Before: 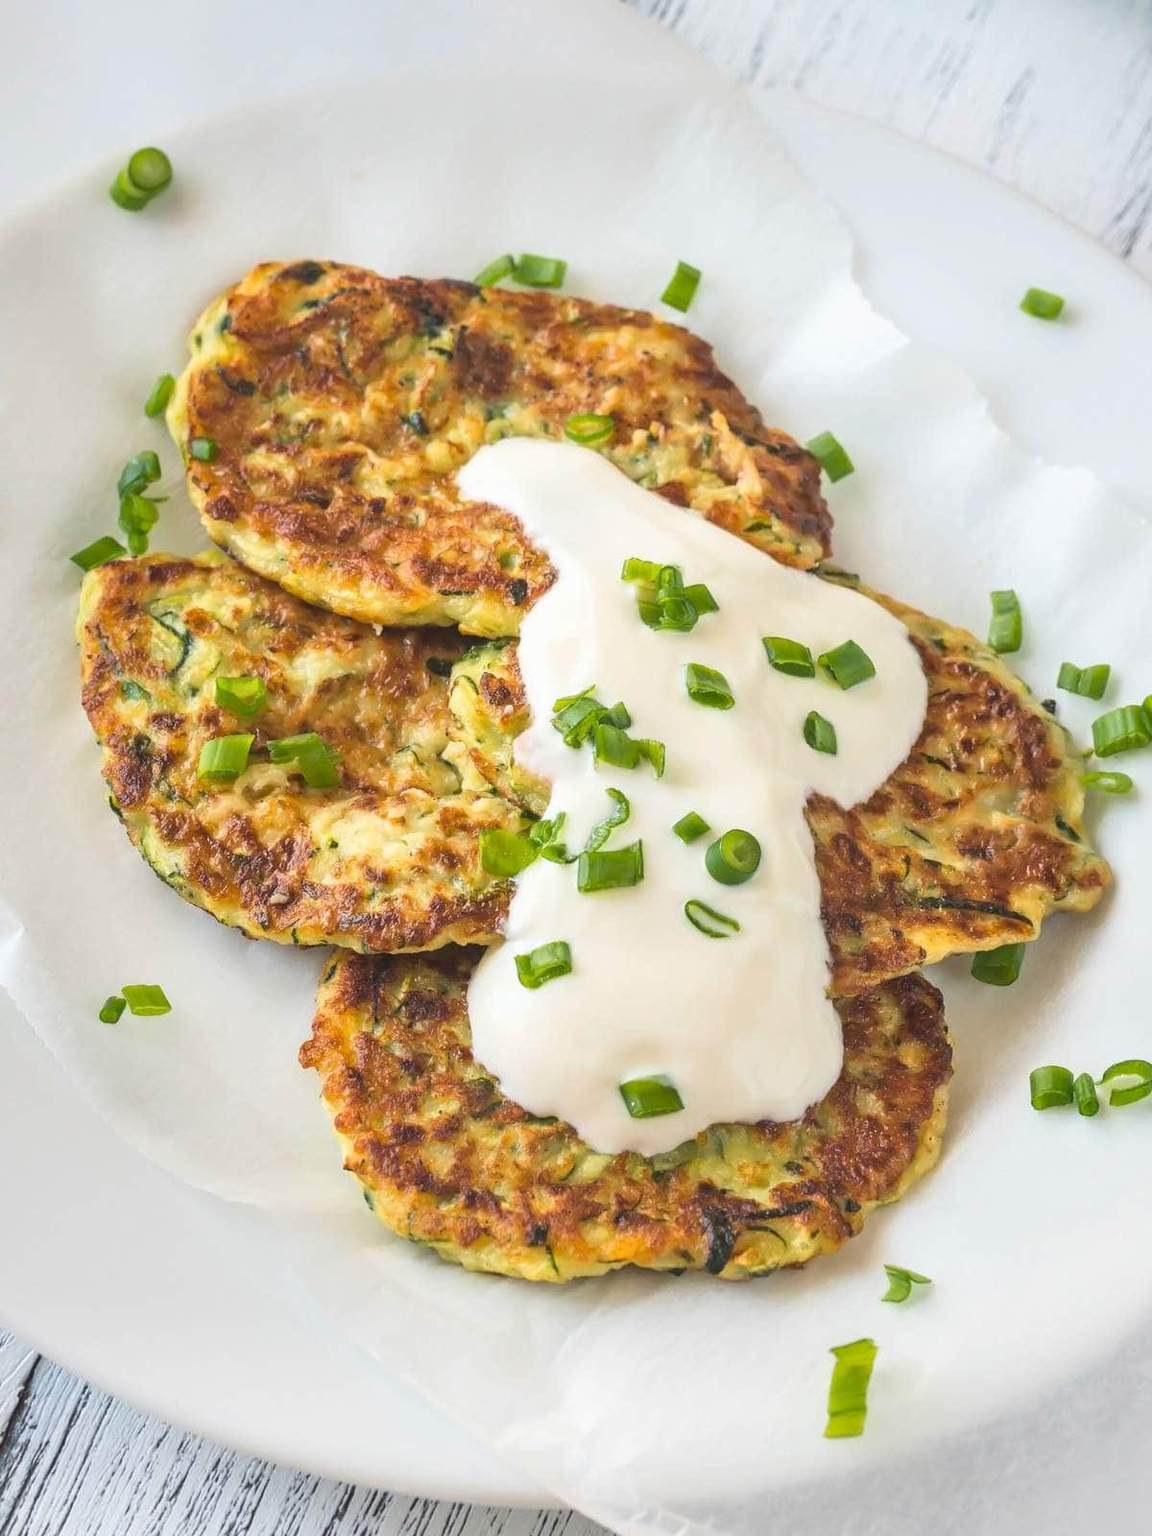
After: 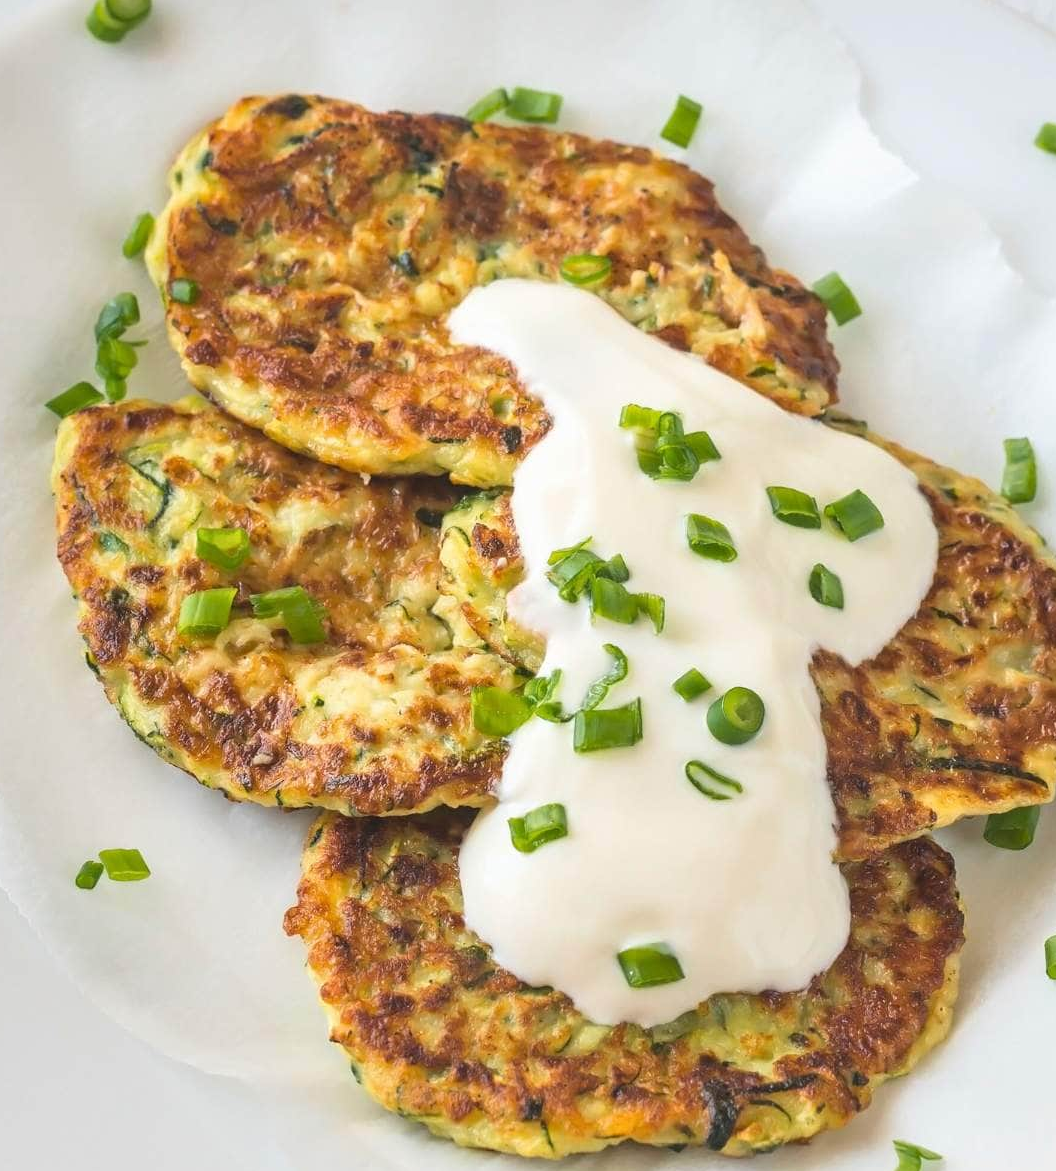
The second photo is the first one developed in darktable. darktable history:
crop and rotate: left 2.411%, top 11.119%, right 9.542%, bottom 15.65%
base curve: preserve colors none
exposure: compensate exposure bias true, compensate highlight preservation false
